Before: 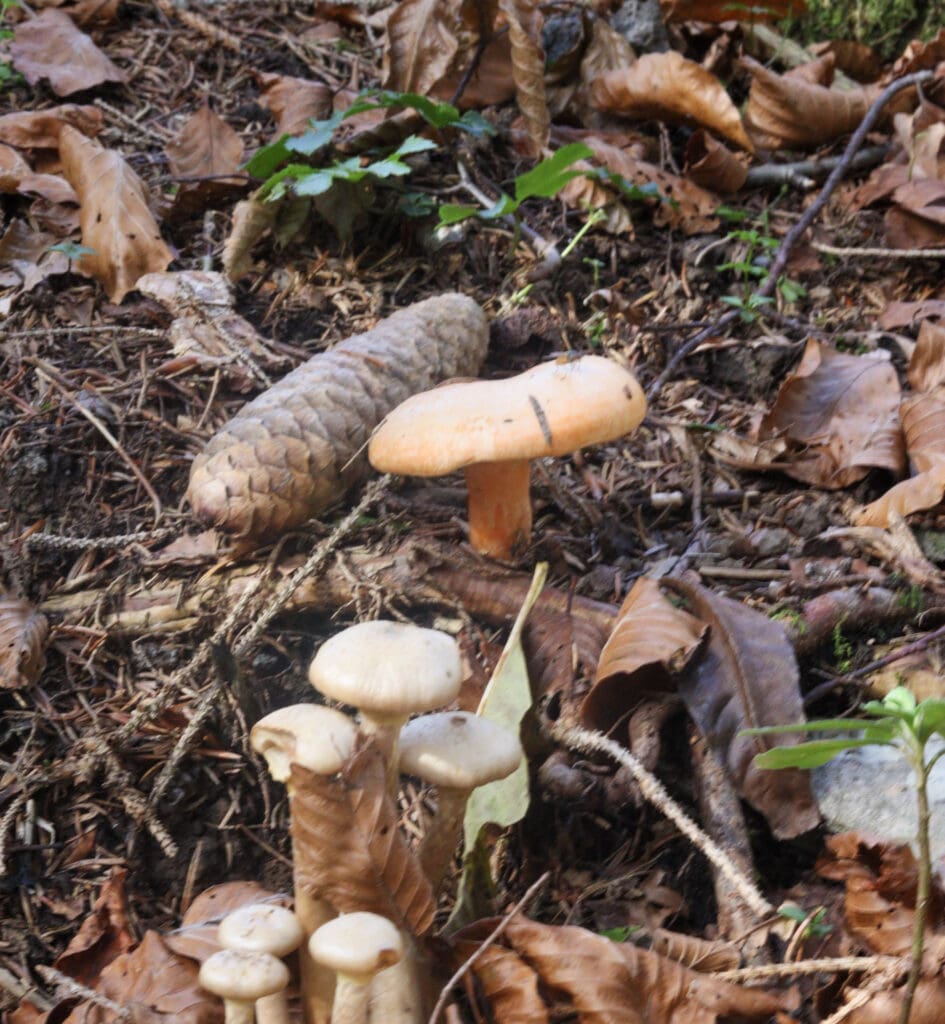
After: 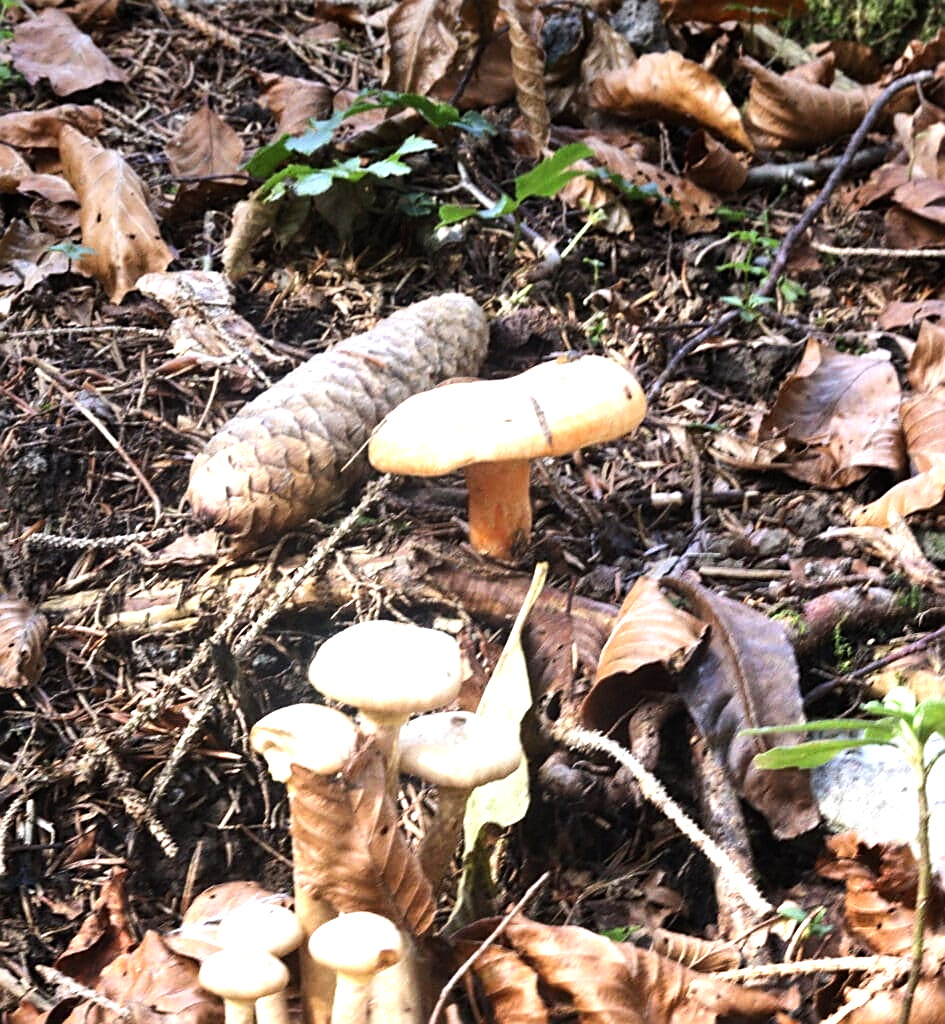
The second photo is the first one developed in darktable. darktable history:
exposure: black level correction 0, exposure 0.7 EV, compensate exposure bias true, compensate highlight preservation false
tone equalizer: -8 EV -0.75 EV, -7 EV -0.7 EV, -6 EV -0.6 EV, -5 EV -0.4 EV, -3 EV 0.4 EV, -2 EV 0.6 EV, -1 EV 0.7 EV, +0 EV 0.75 EV, edges refinement/feathering 500, mask exposure compensation -1.57 EV, preserve details no
graduated density: on, module defaults
sharpen: on, module defaults
